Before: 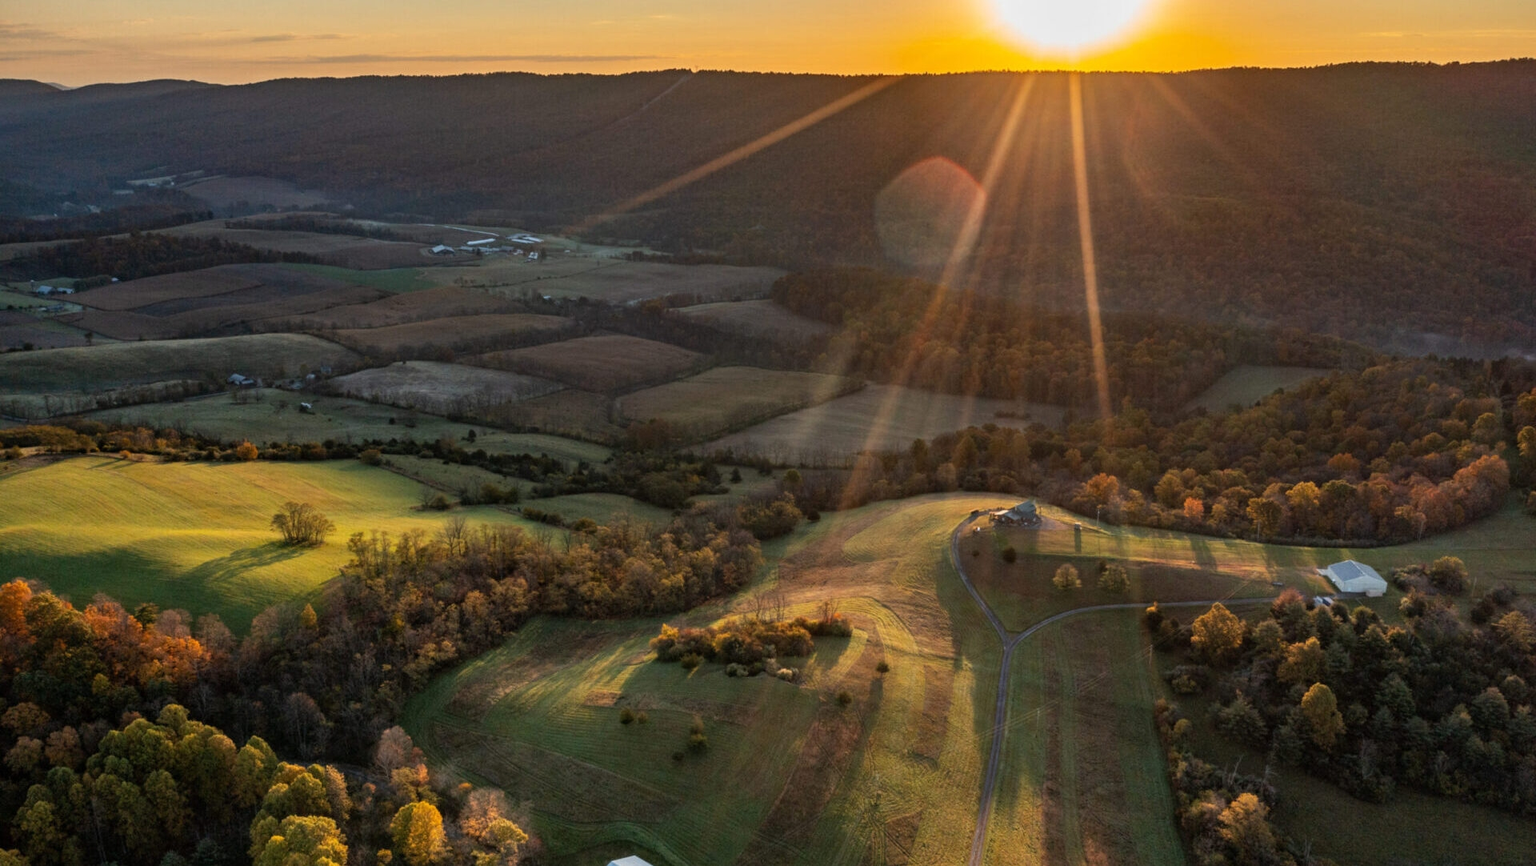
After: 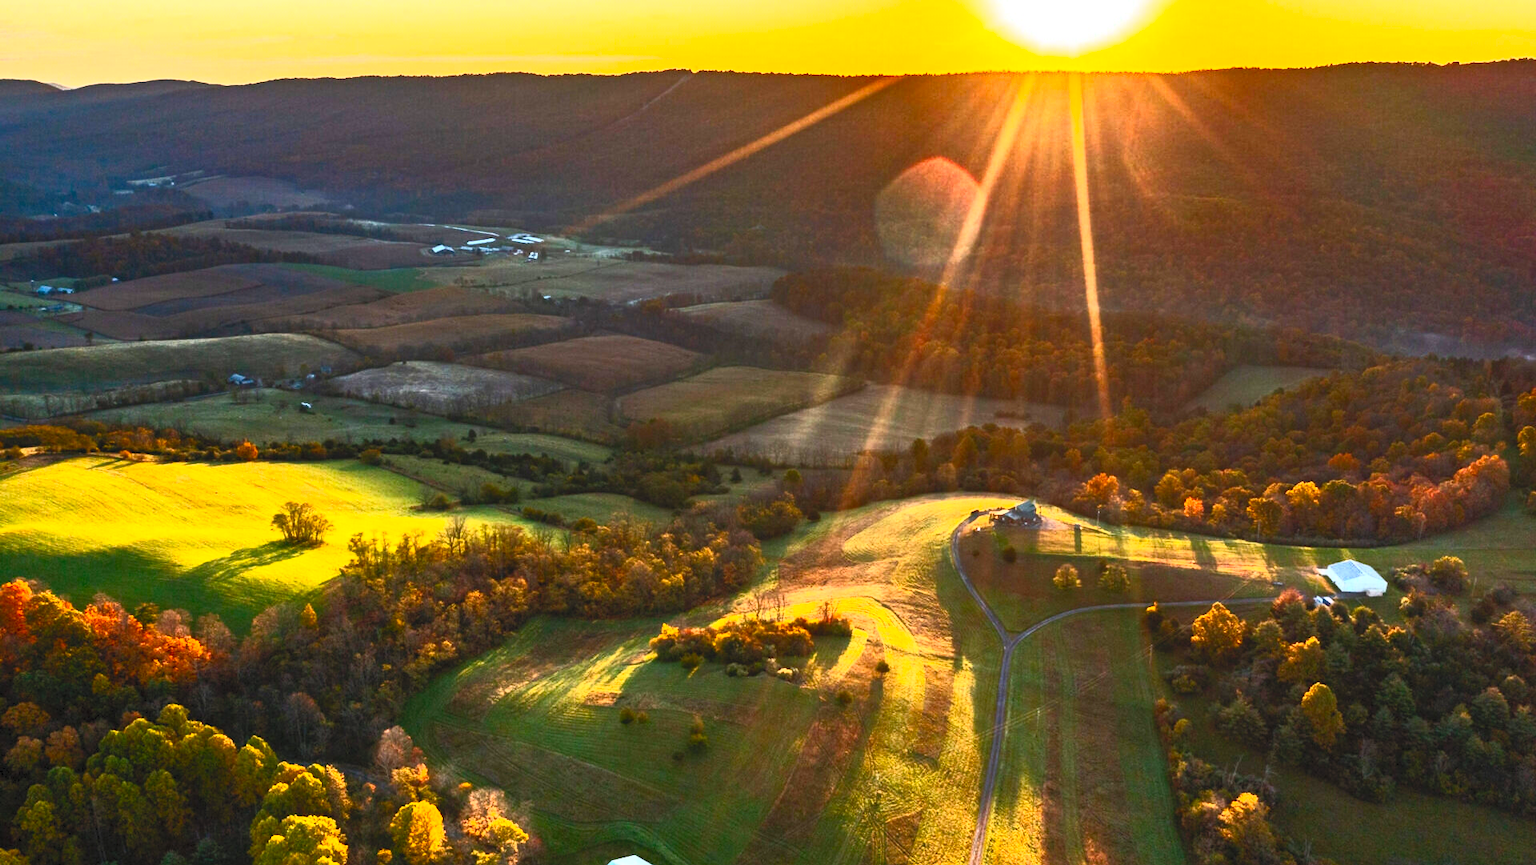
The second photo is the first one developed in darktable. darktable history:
contrast brightness saturation: contrast 0.998, brightness 0.99, saturation 0.989
